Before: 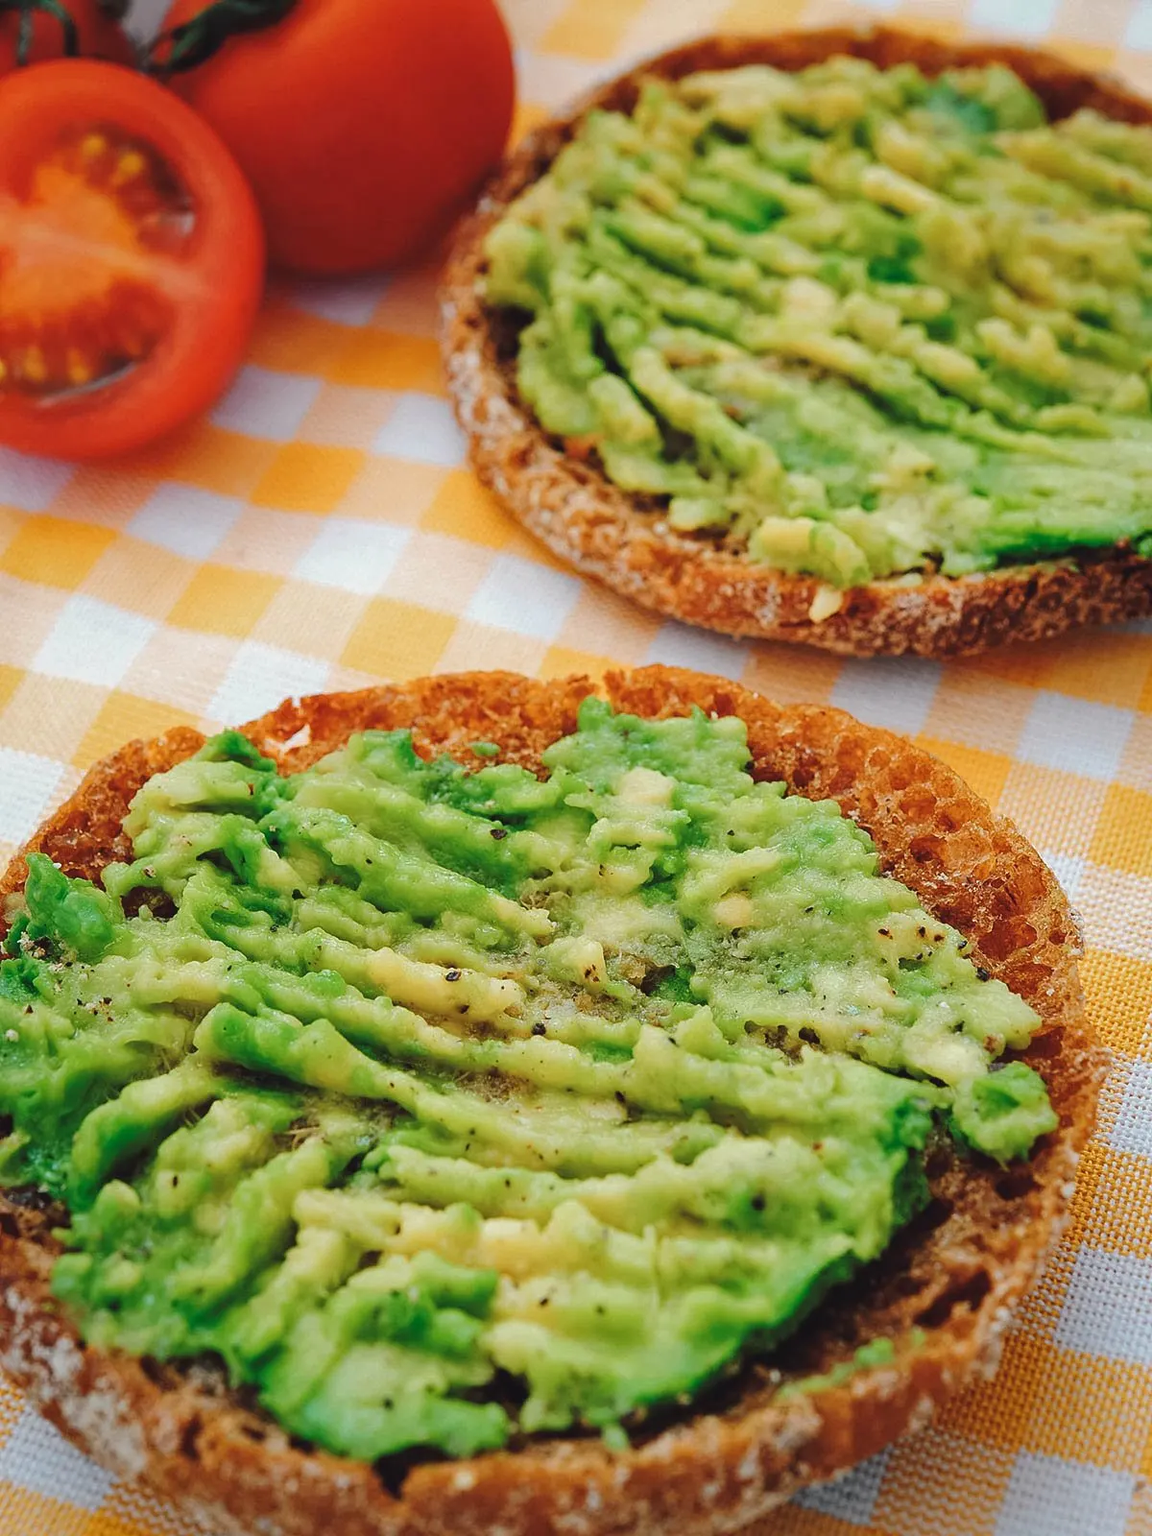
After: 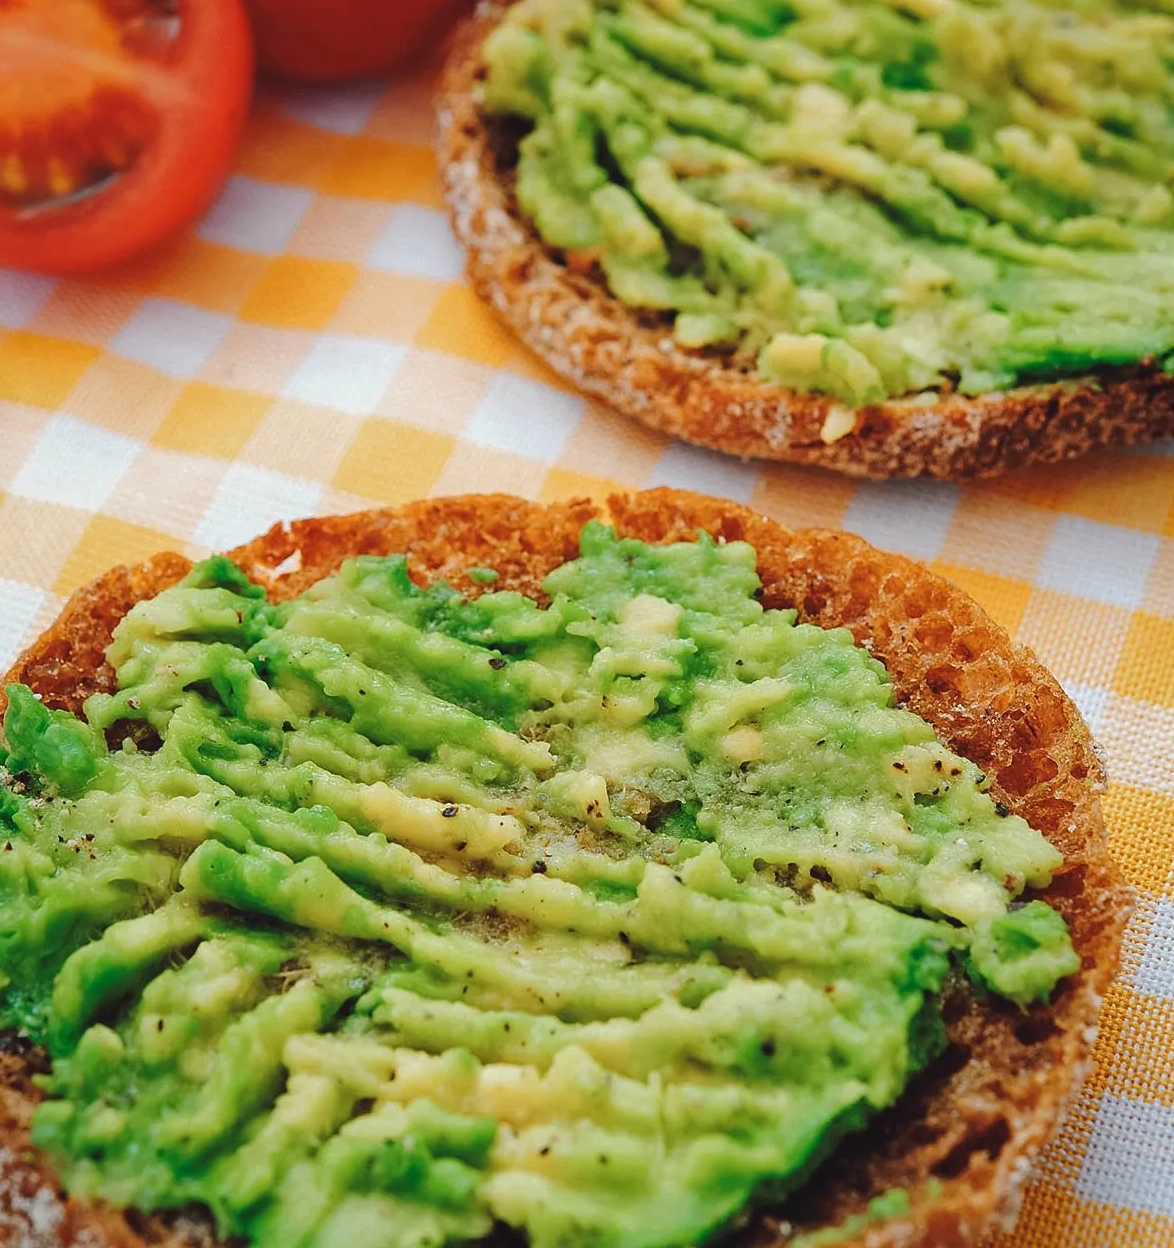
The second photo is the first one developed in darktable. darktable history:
crop and rotate: left 1.892%, top 12.815%, right 0.243%, bottom 9.152%
